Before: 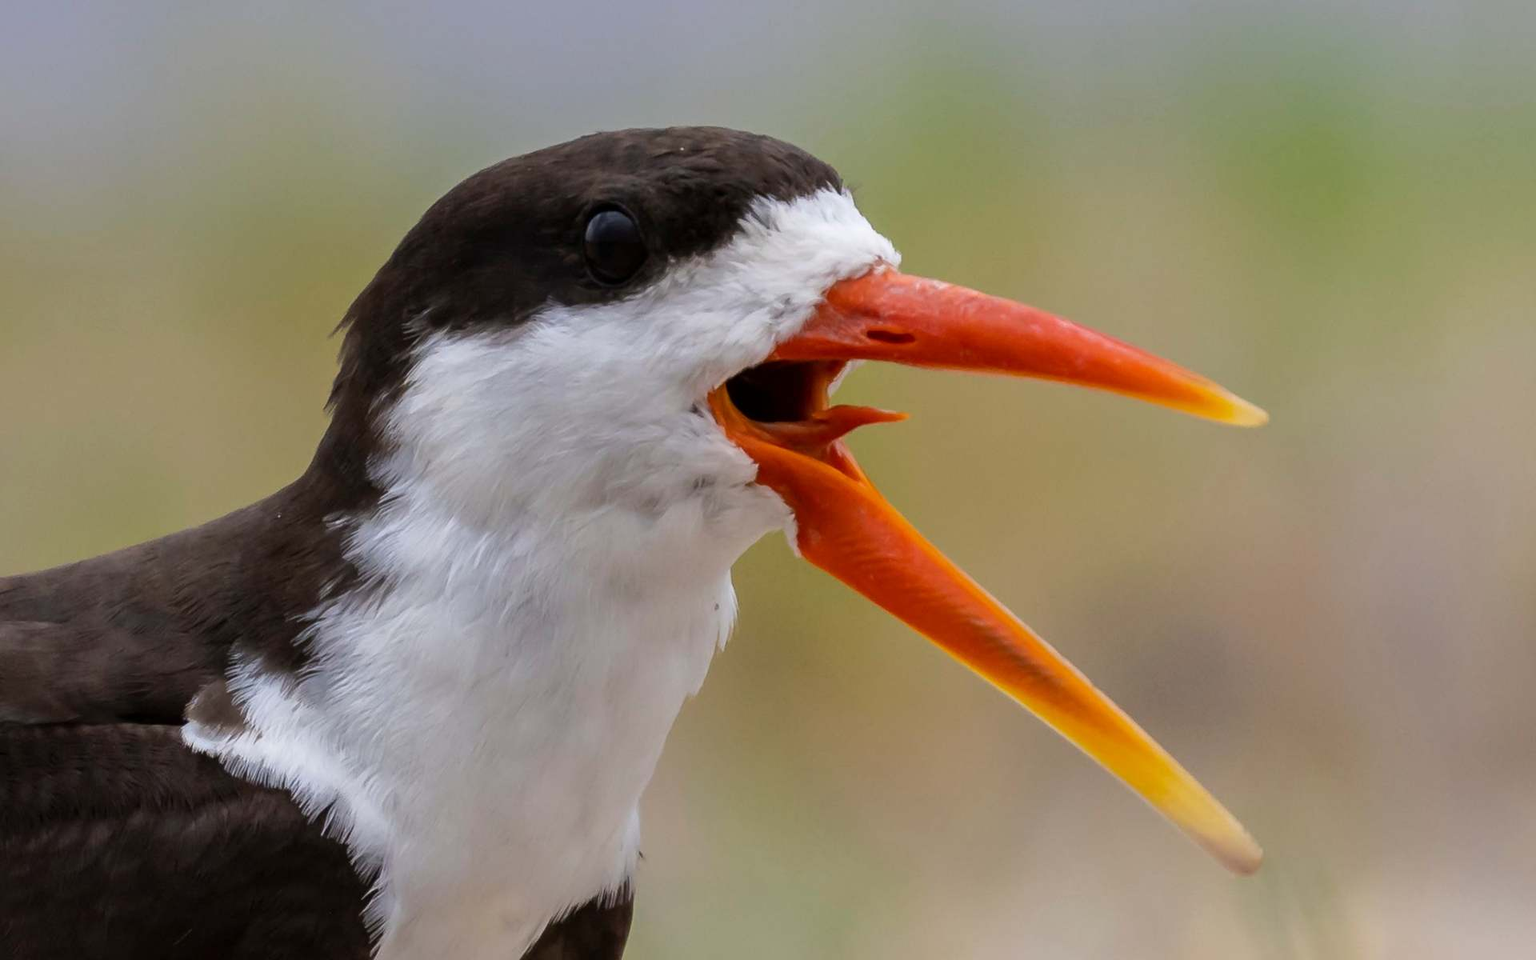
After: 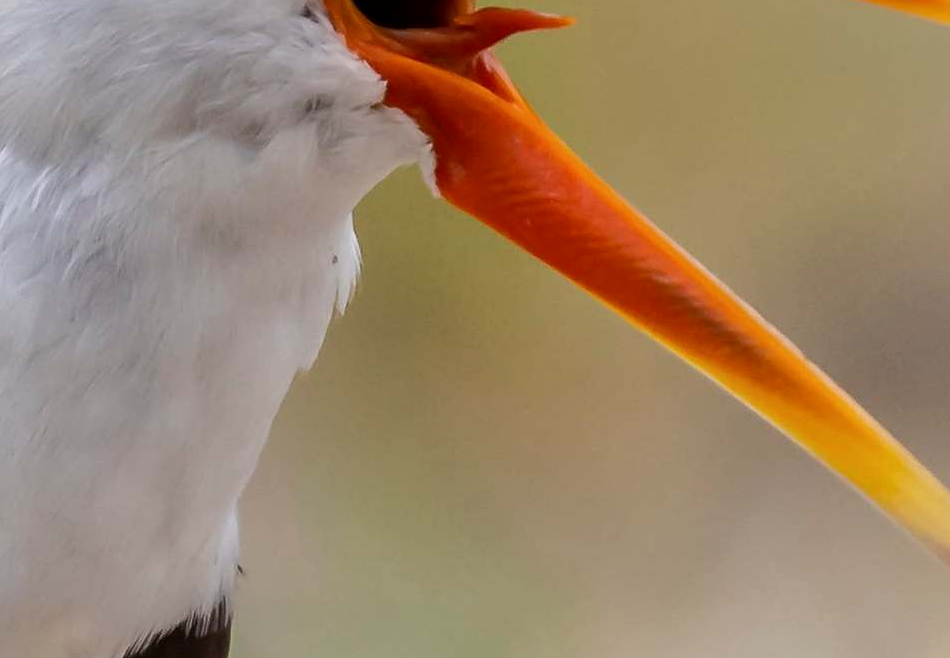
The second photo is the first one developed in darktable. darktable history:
local contrast: mode bilateral grid, contrast 20, coarseness 50, detail 119%, midtone range 0.2
crop: left 29.259%, top 41.601%, right 21.254%, bottom 3.486%
sharpen: radius 0.989, threshold 0.878
